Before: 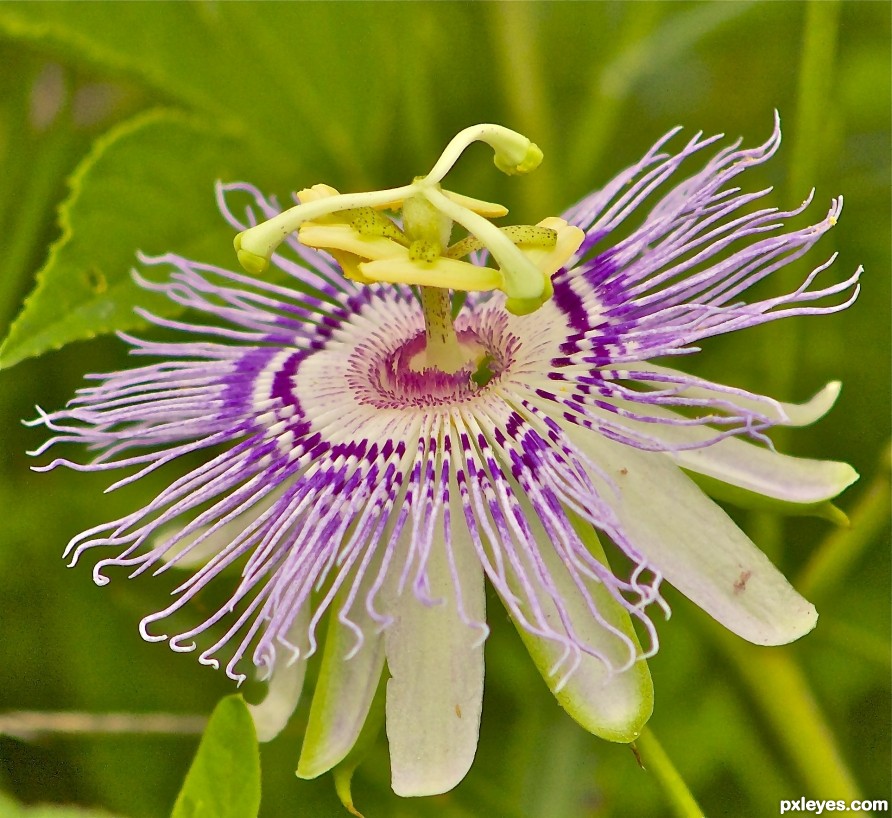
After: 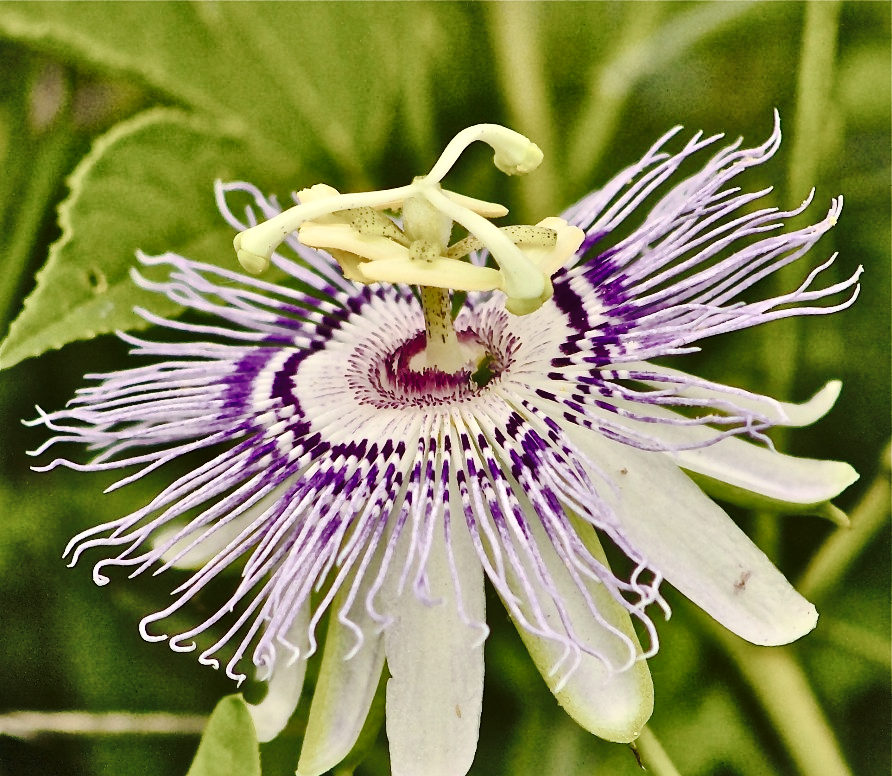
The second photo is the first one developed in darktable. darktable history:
local contrast: mode bilateral grid, contrast 49, coarseness 50, detail 150%, midtone range 0.2
tone curve: curves: ch0 [(0, 0.032) (0.094, 0.08) (0.265, 0.208) (0.41, 0.417) (0.485, 0.524) (0.638, 0.673) (0.845, 0.828) (0.994, 0.964)]; ch1 [(0, 0) (0.161, 0.092) (0.37, 0.302) (0.437, 0.456) (0.469, 0.482) (0.498, 0.504) (0.576, 0.583) (0.644, 0.638) (0.725, 0.765) (1, 1)]; ch2 [(0, 0) (0.352, 0.403) (0.45, 0.469) (0.502, 0.504) (0.54, 0.521) (0.589, 0.576) (1, 1)], preserve colors none
crop and rotate: top 0.013%, bottom 5.029%
contrast brightness saturation: contrast 0.251, saturation -0.307
